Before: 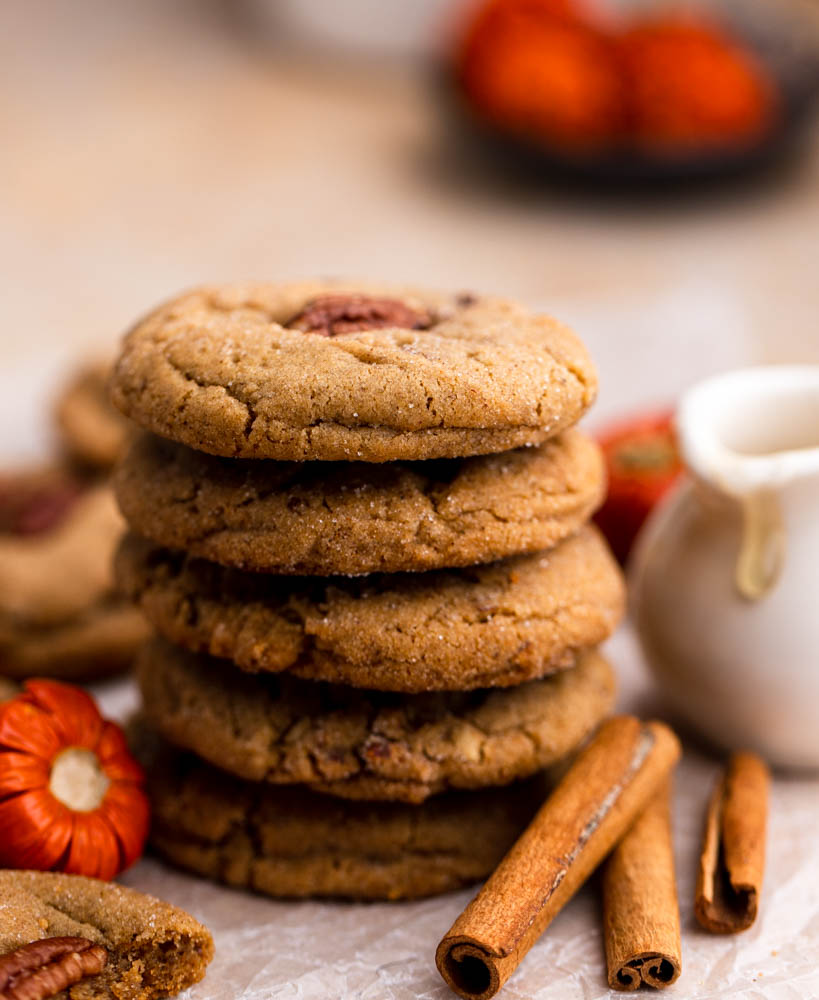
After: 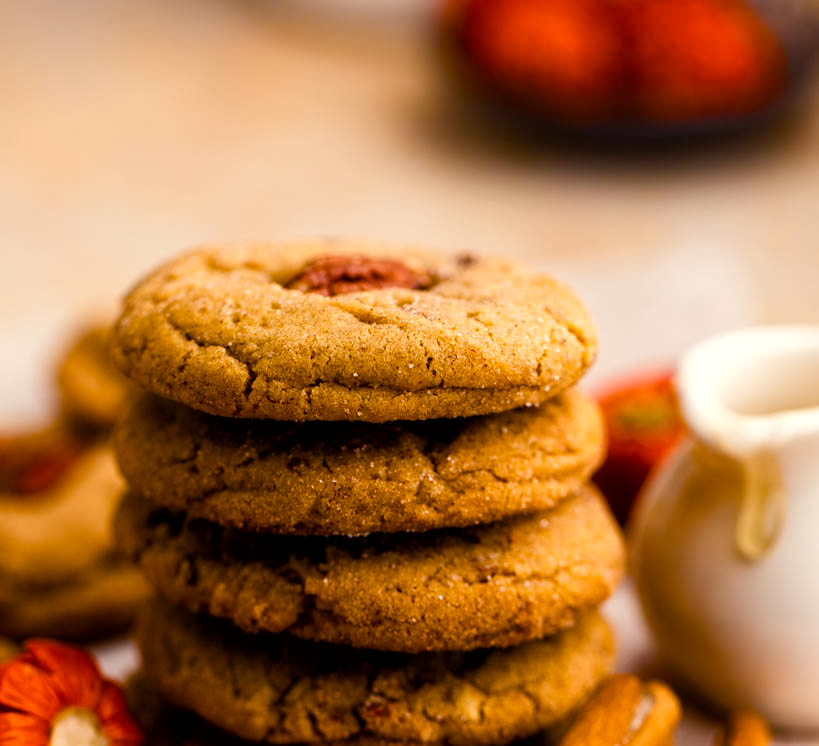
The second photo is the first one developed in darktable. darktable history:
color balance rgb: highlights gain › luminance 6.327%, highlights gain › chroma 2.599%, highlights gain › hue 90.19°, linear chroma grading › shadows -9.814%, linear chroma grading › global chroma 19.471%, perceptual saturation grading › global saturation 20%, perceptual saturation grading › highlights -25.279%, perceptual saturation grading › shadows 49.735%, global vibrance 20%
contrast equalizer: octaves 7, y [[0.5 ×6], [0.5 ×6], [0.5 ×6], [0 ×6], [0, 0.039, 0.251, 0.29, 0.293, 0.292]], mix 0.167
crop: top 4.096%, bottom 21.252%
